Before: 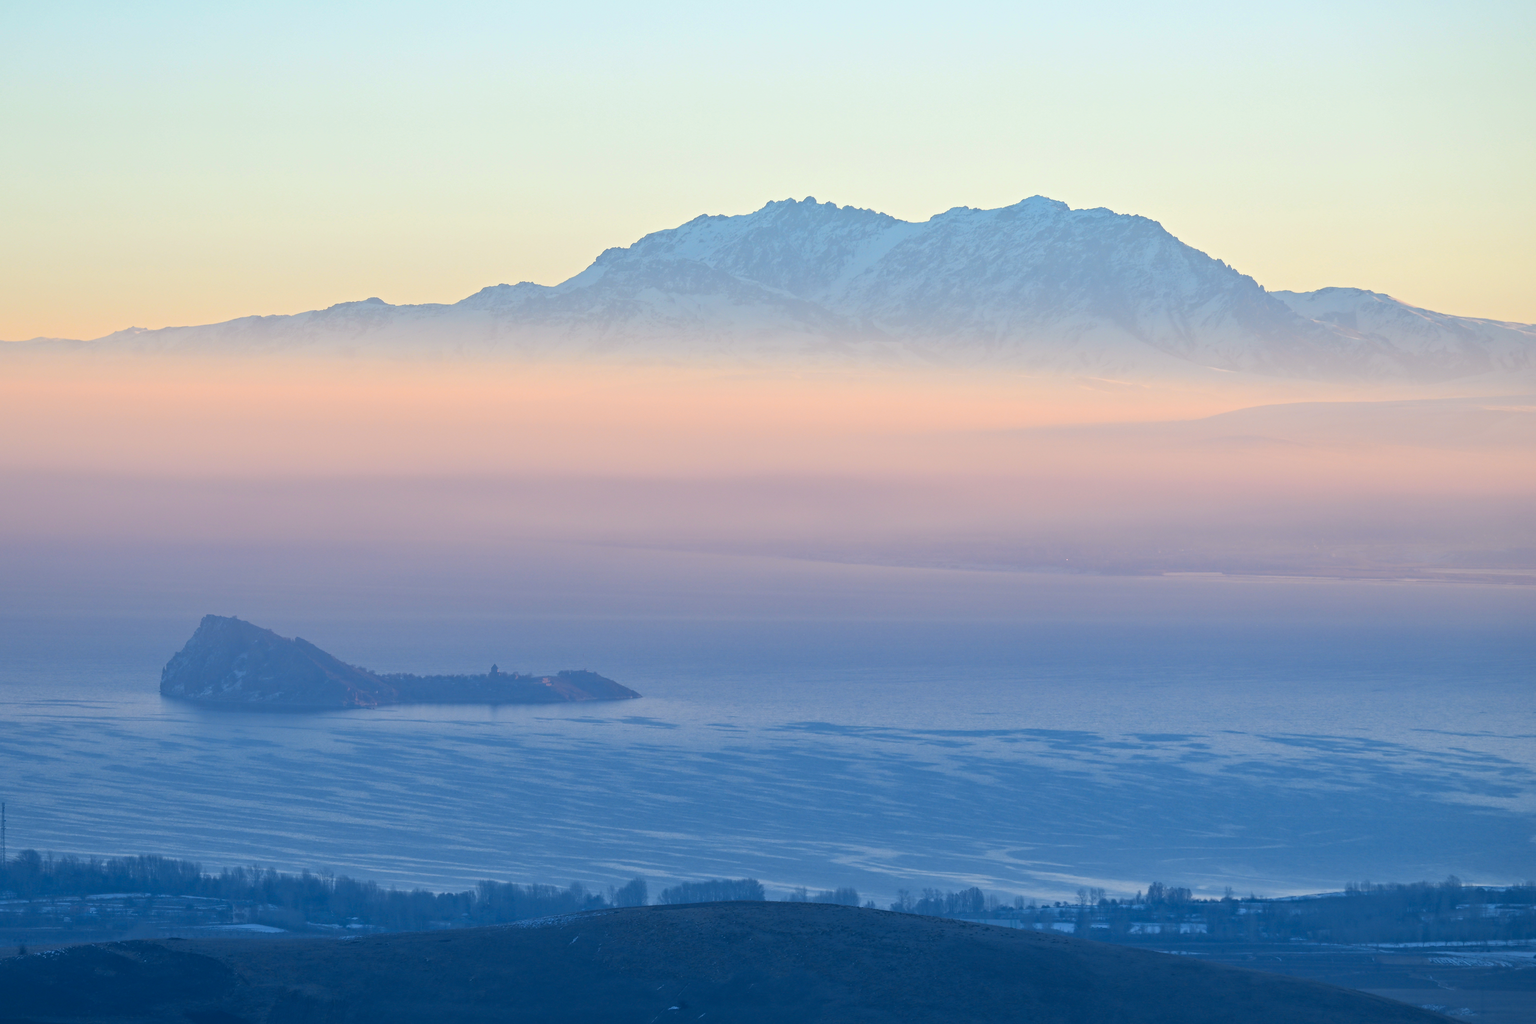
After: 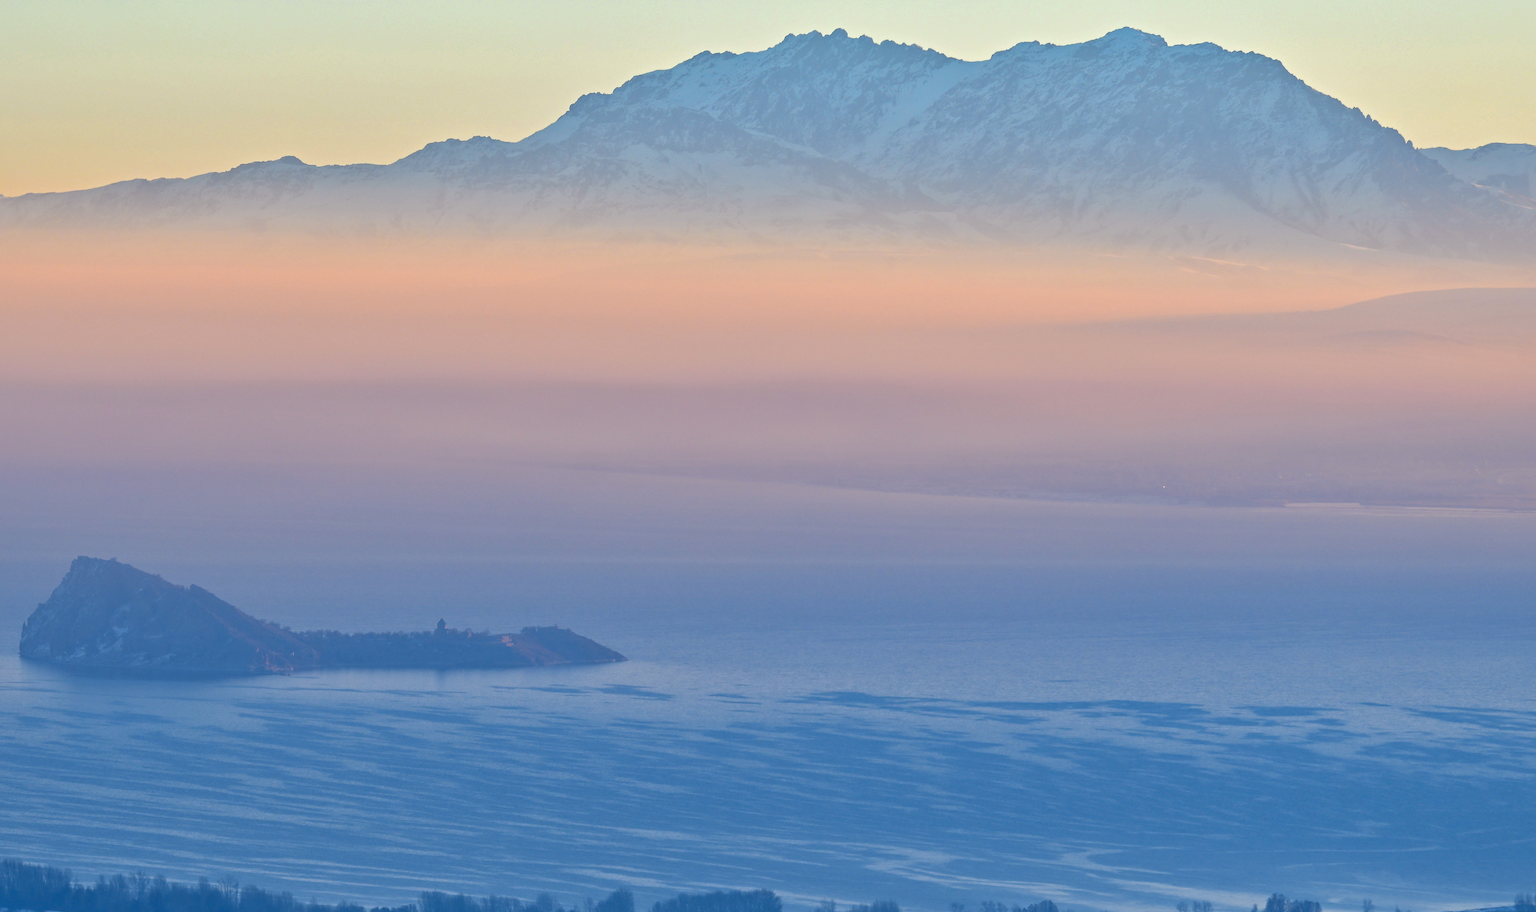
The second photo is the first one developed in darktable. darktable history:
shadows and highlights: on, module defaults
crop: left 9.442%, top 17.019%, right 11.295%, bottom 12.314%
